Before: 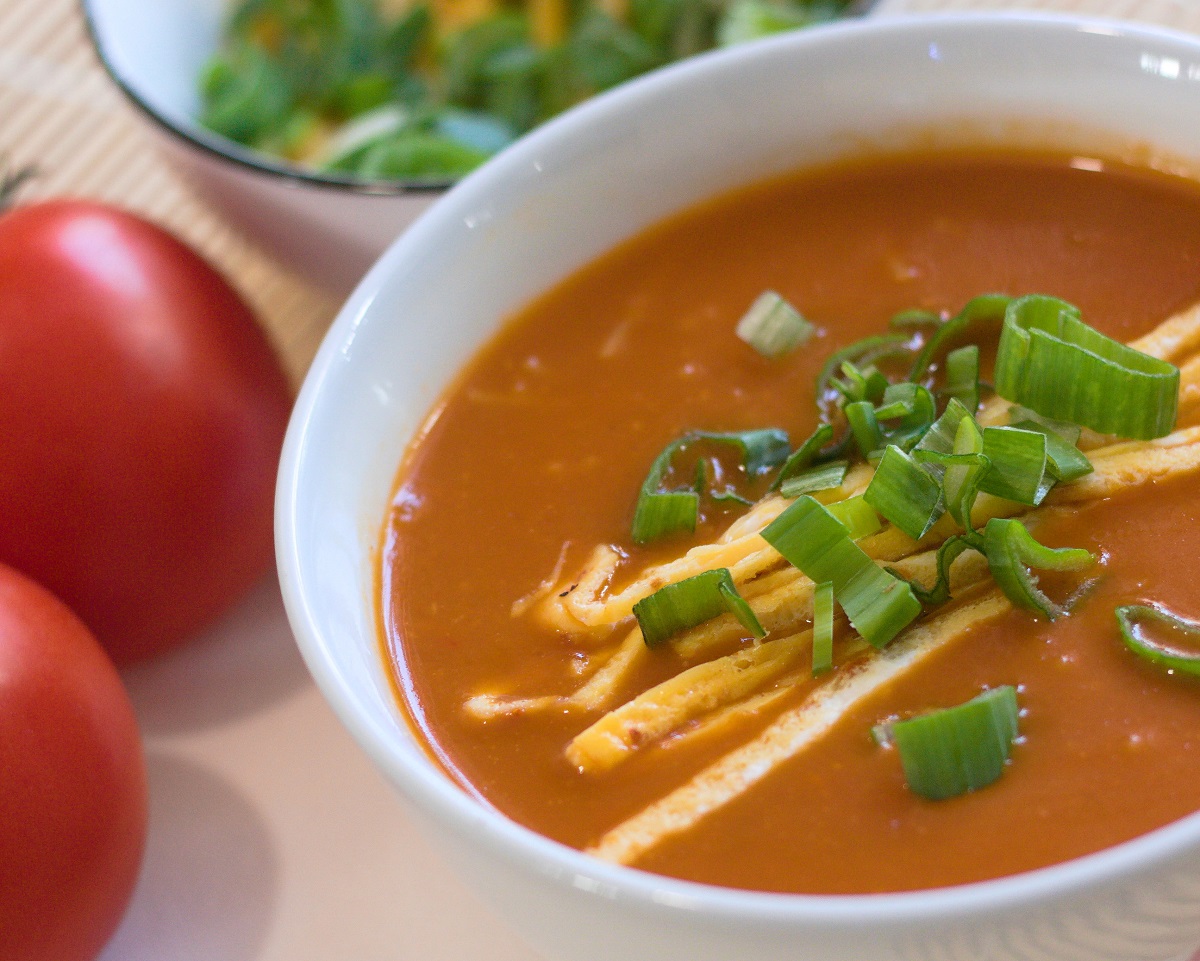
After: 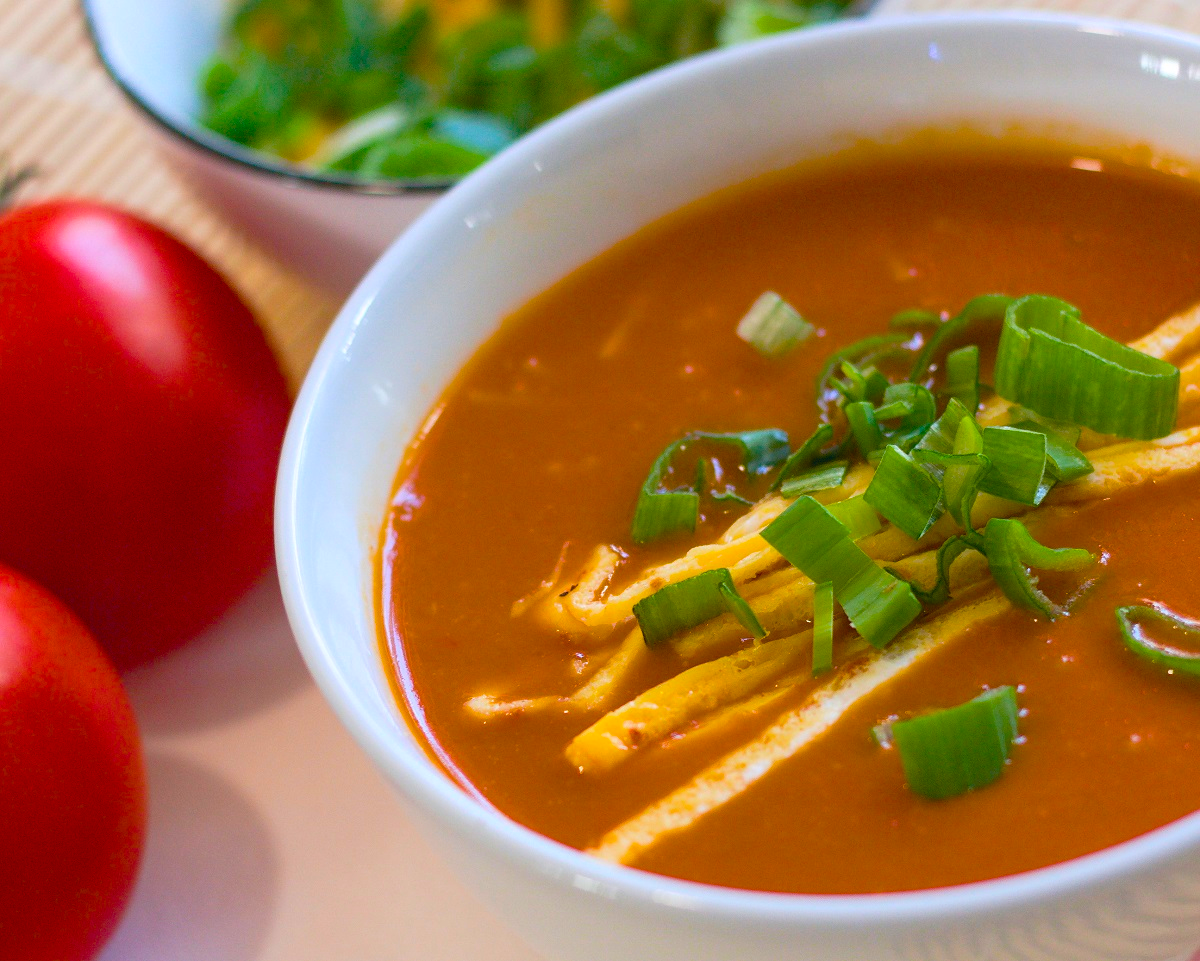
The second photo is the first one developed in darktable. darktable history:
color balance rgb: power › luminance 3.017%, power › hue 230.35°, global offset › chroma 0.058%, global offset › hue 253.29°, perceptual saturation grading › global saturation 36.999%, perceptual saturation grading › shadows 34.856%, global vibrance 20%
base curve: curves: ch0 [(0, 0) (0.303, 0.277) (1, 1)], preserve colors none
